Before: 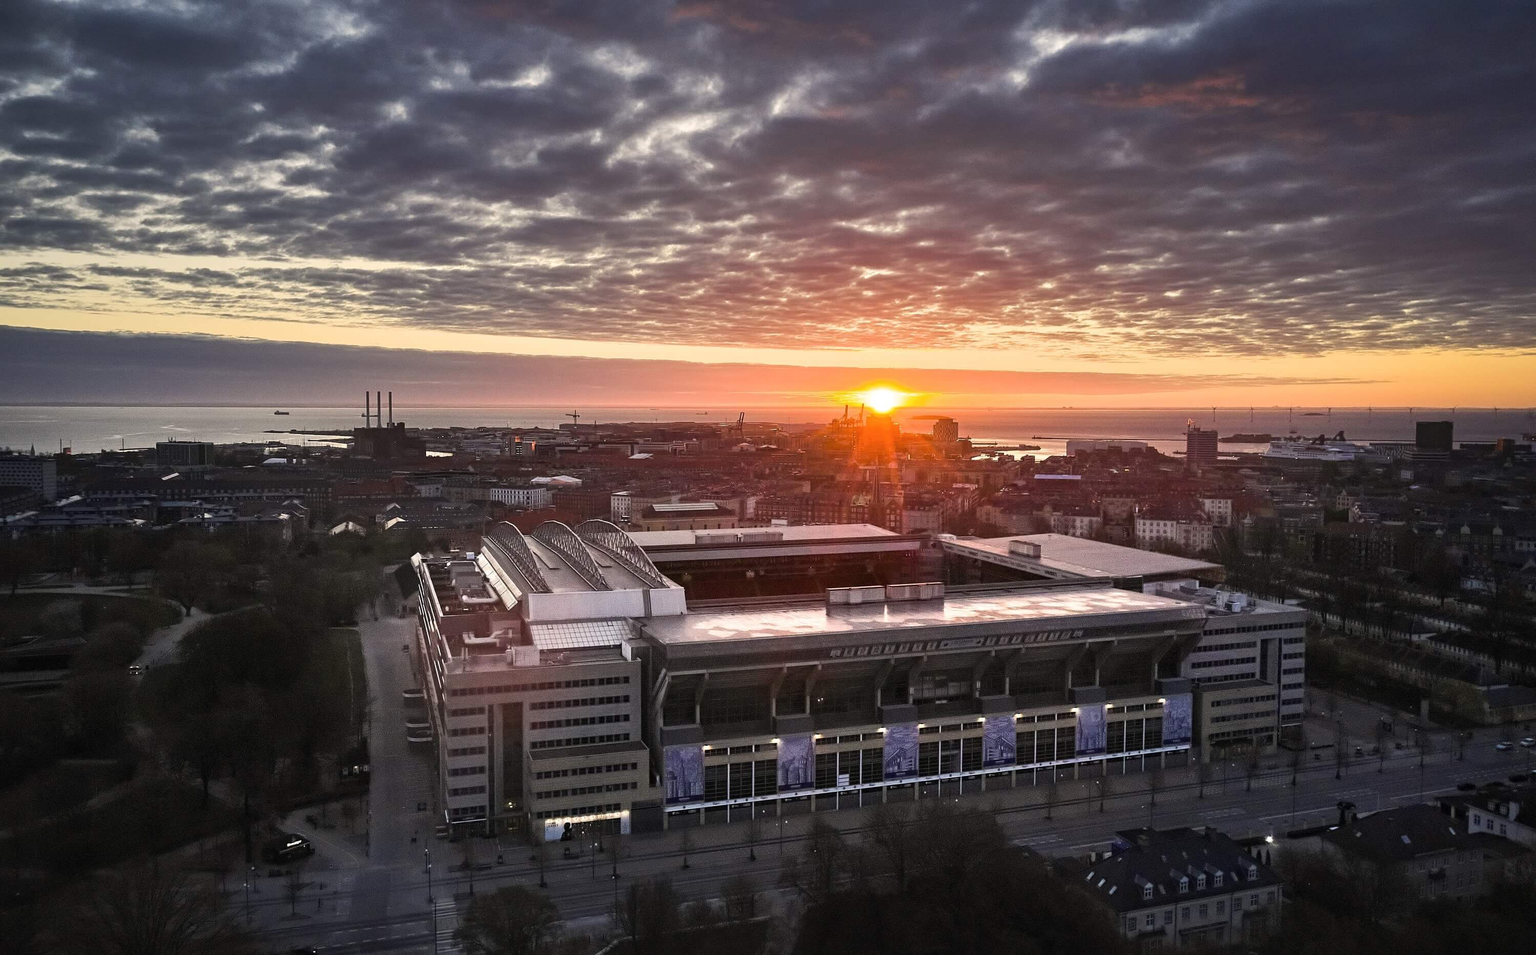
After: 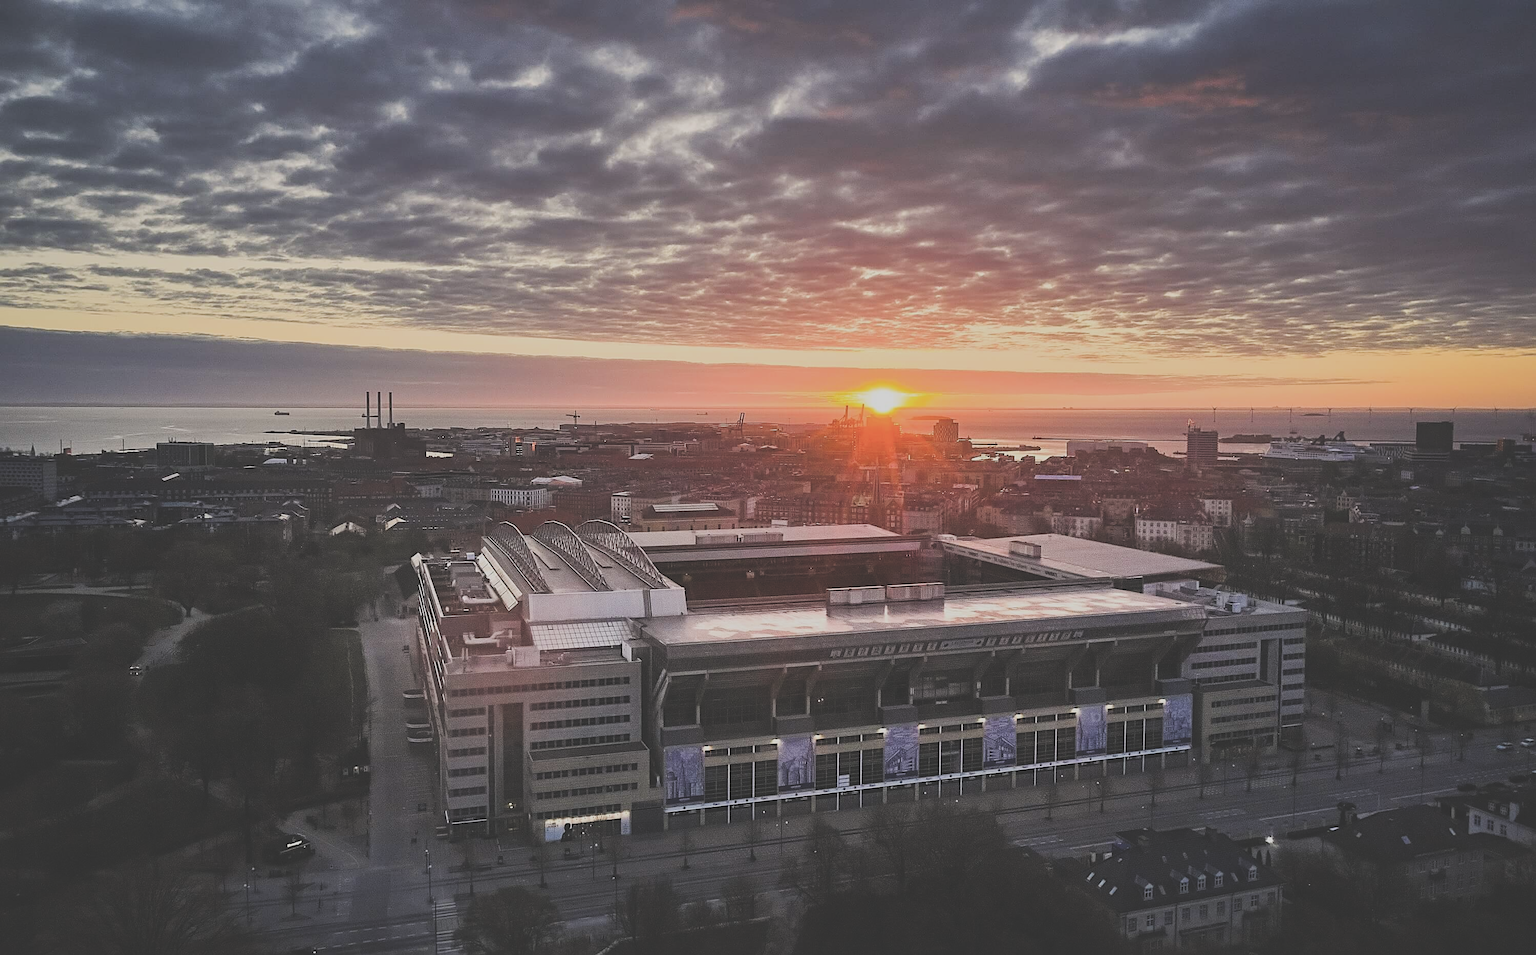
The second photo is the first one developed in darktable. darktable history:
sharpen: on, module defaults
filmic rgb: black relative exposure -7.15 EV, white relative exposure 5.36 EV, hardness 3.02
exposure: black level correction -0.041, exposure 0.064 EV, compensate highlight preservation false
